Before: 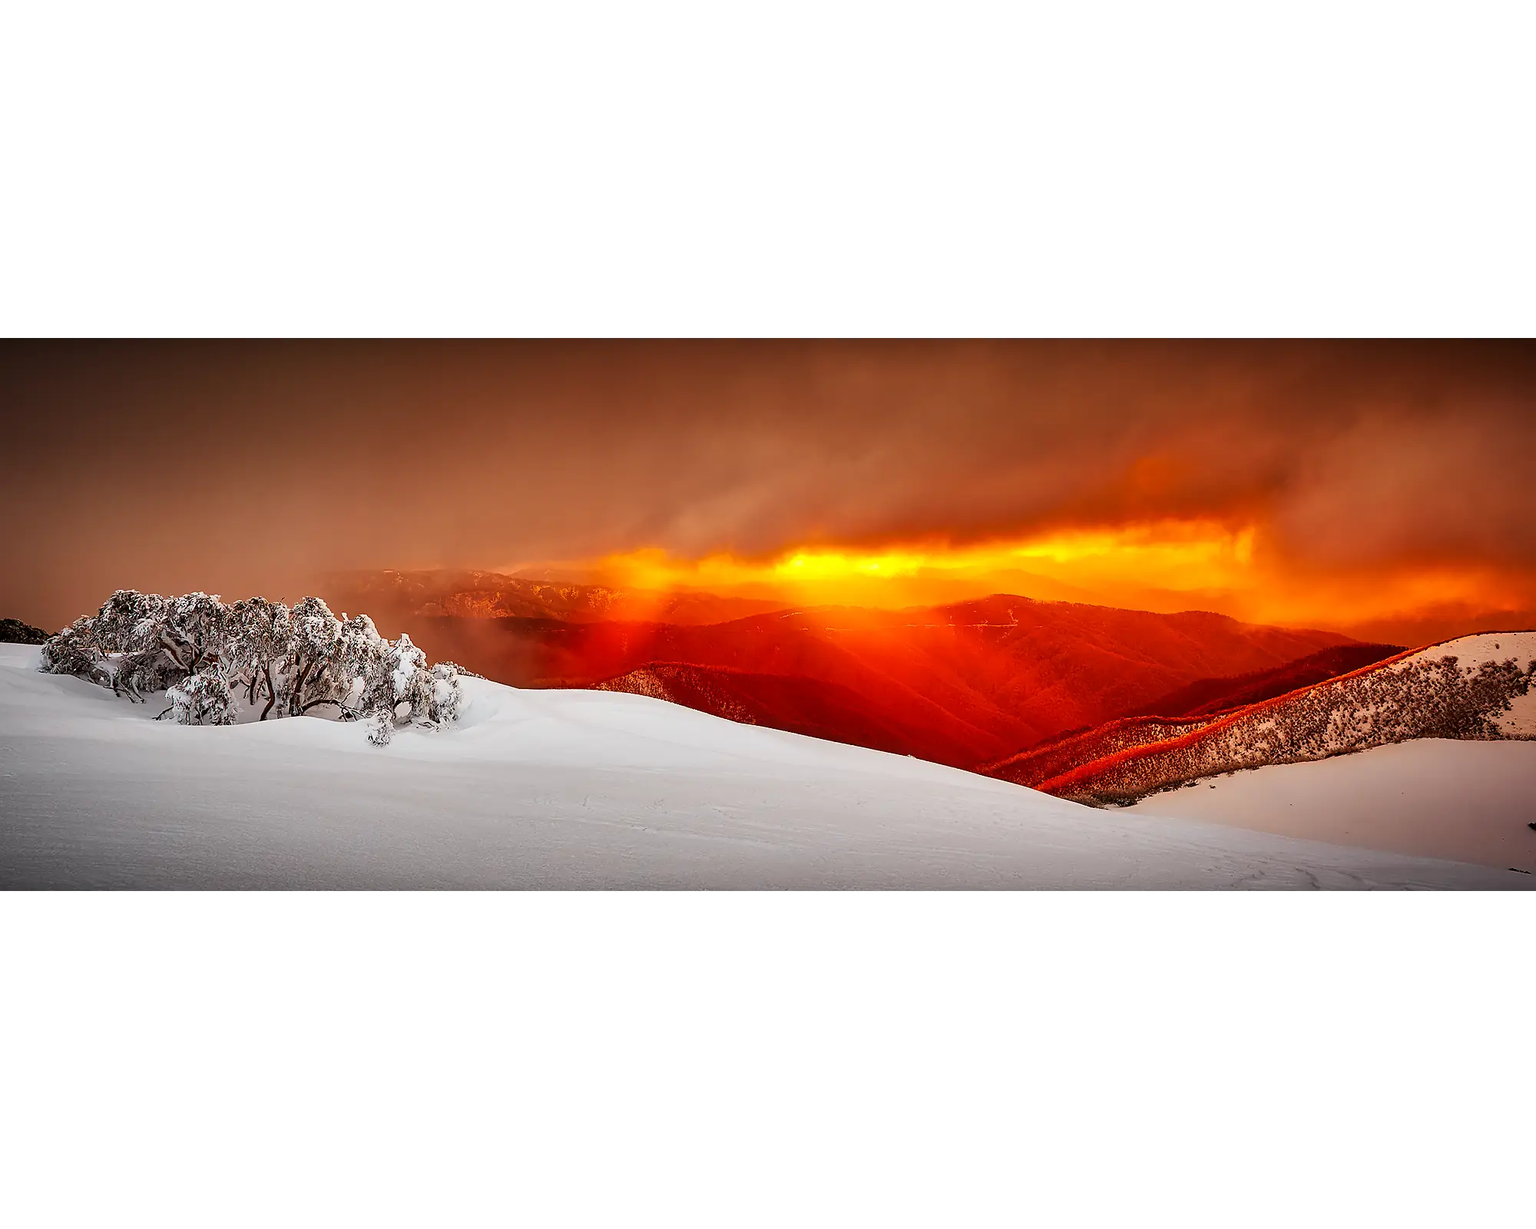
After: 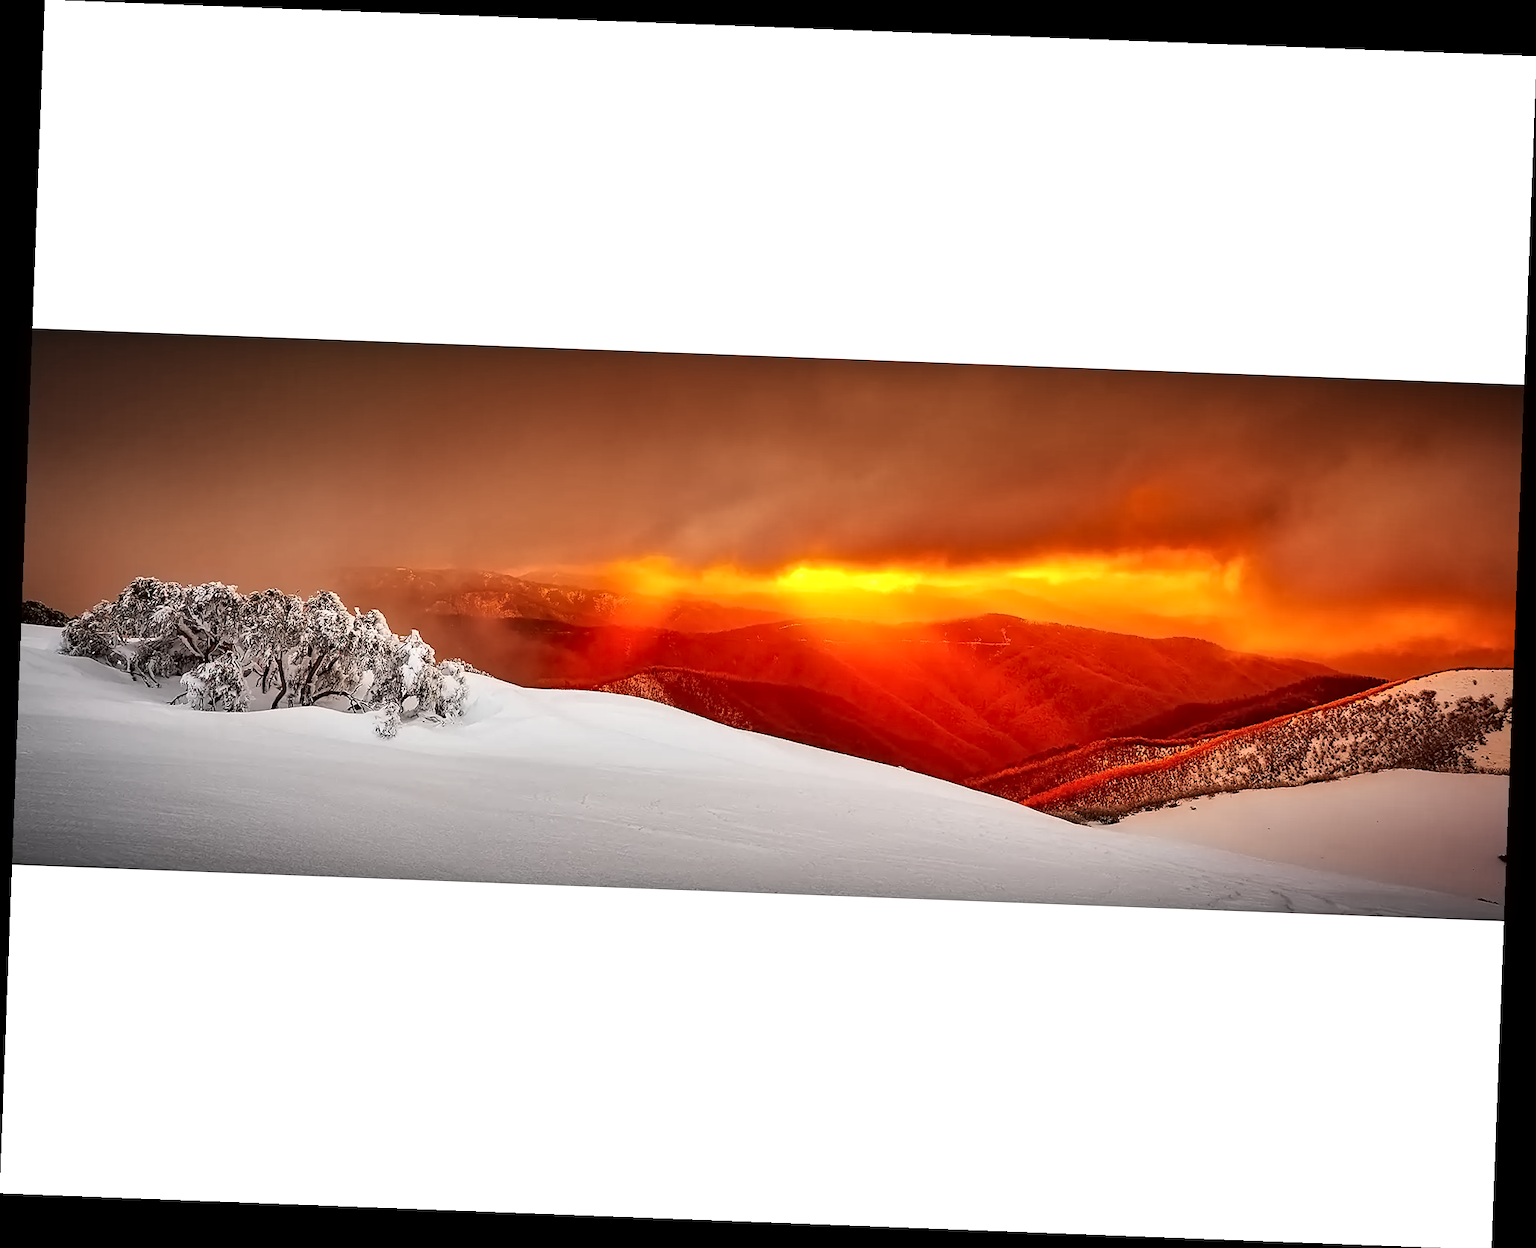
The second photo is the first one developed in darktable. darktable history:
exposure: exposure 0.128 EV, compensate highlight preservation false
rotate and perspective: rotation 2.17°, automatic cropping off
contrast equalizer: y [[0.5 ×6], [0.5 ×6], [0.5 ×6], [0 ×6], [0, 0.039, 0.251, 0.29, 0.293, 0.292]]
tone equalizer: on, module defaults
